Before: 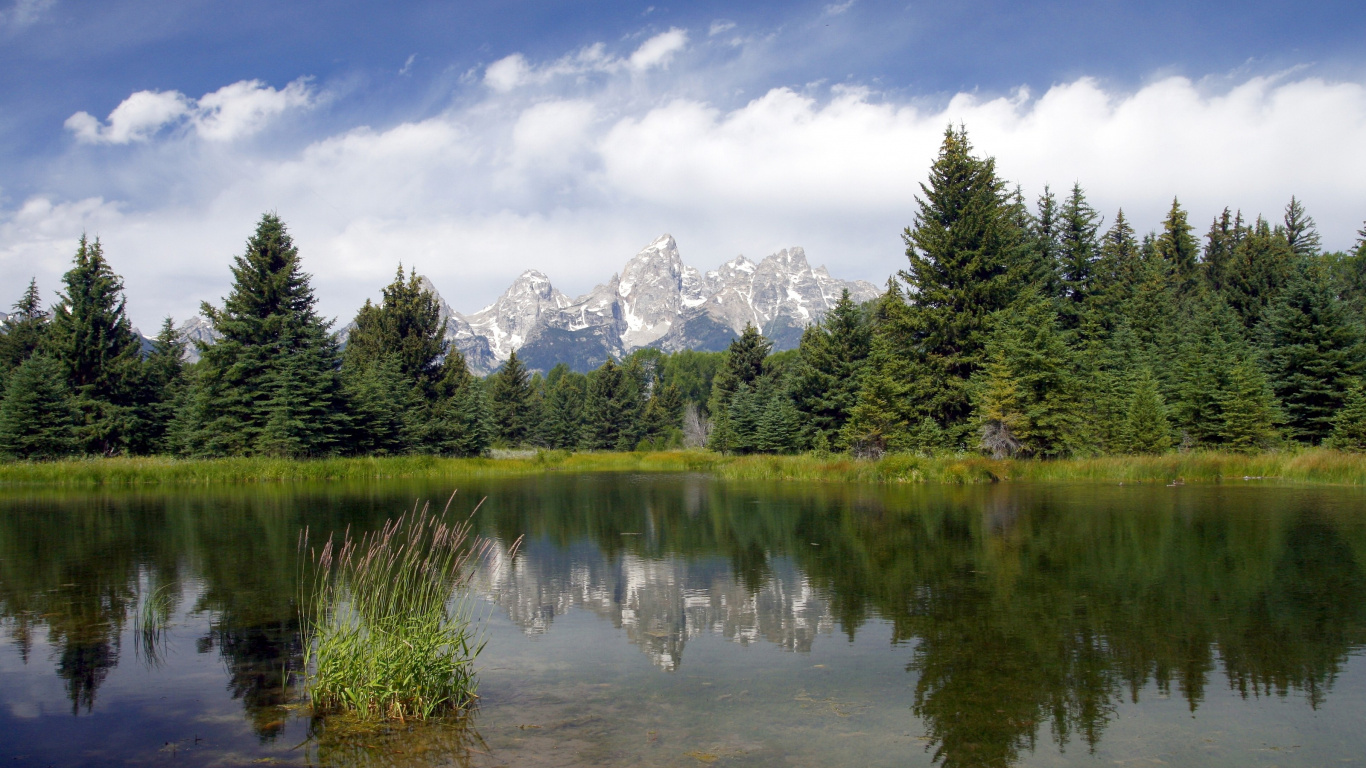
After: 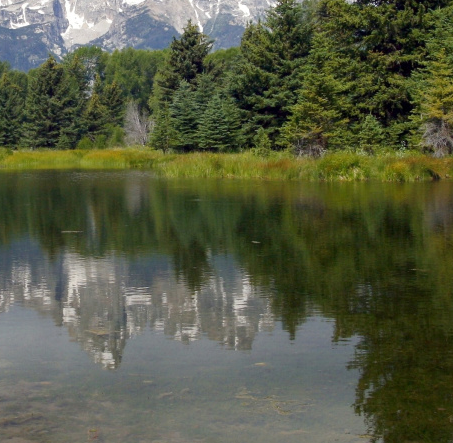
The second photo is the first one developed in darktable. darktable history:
tone equalizer: on, module defaults
crop: left 40.967%, top 39.333%, right 25.848%, bottom 2.968%
